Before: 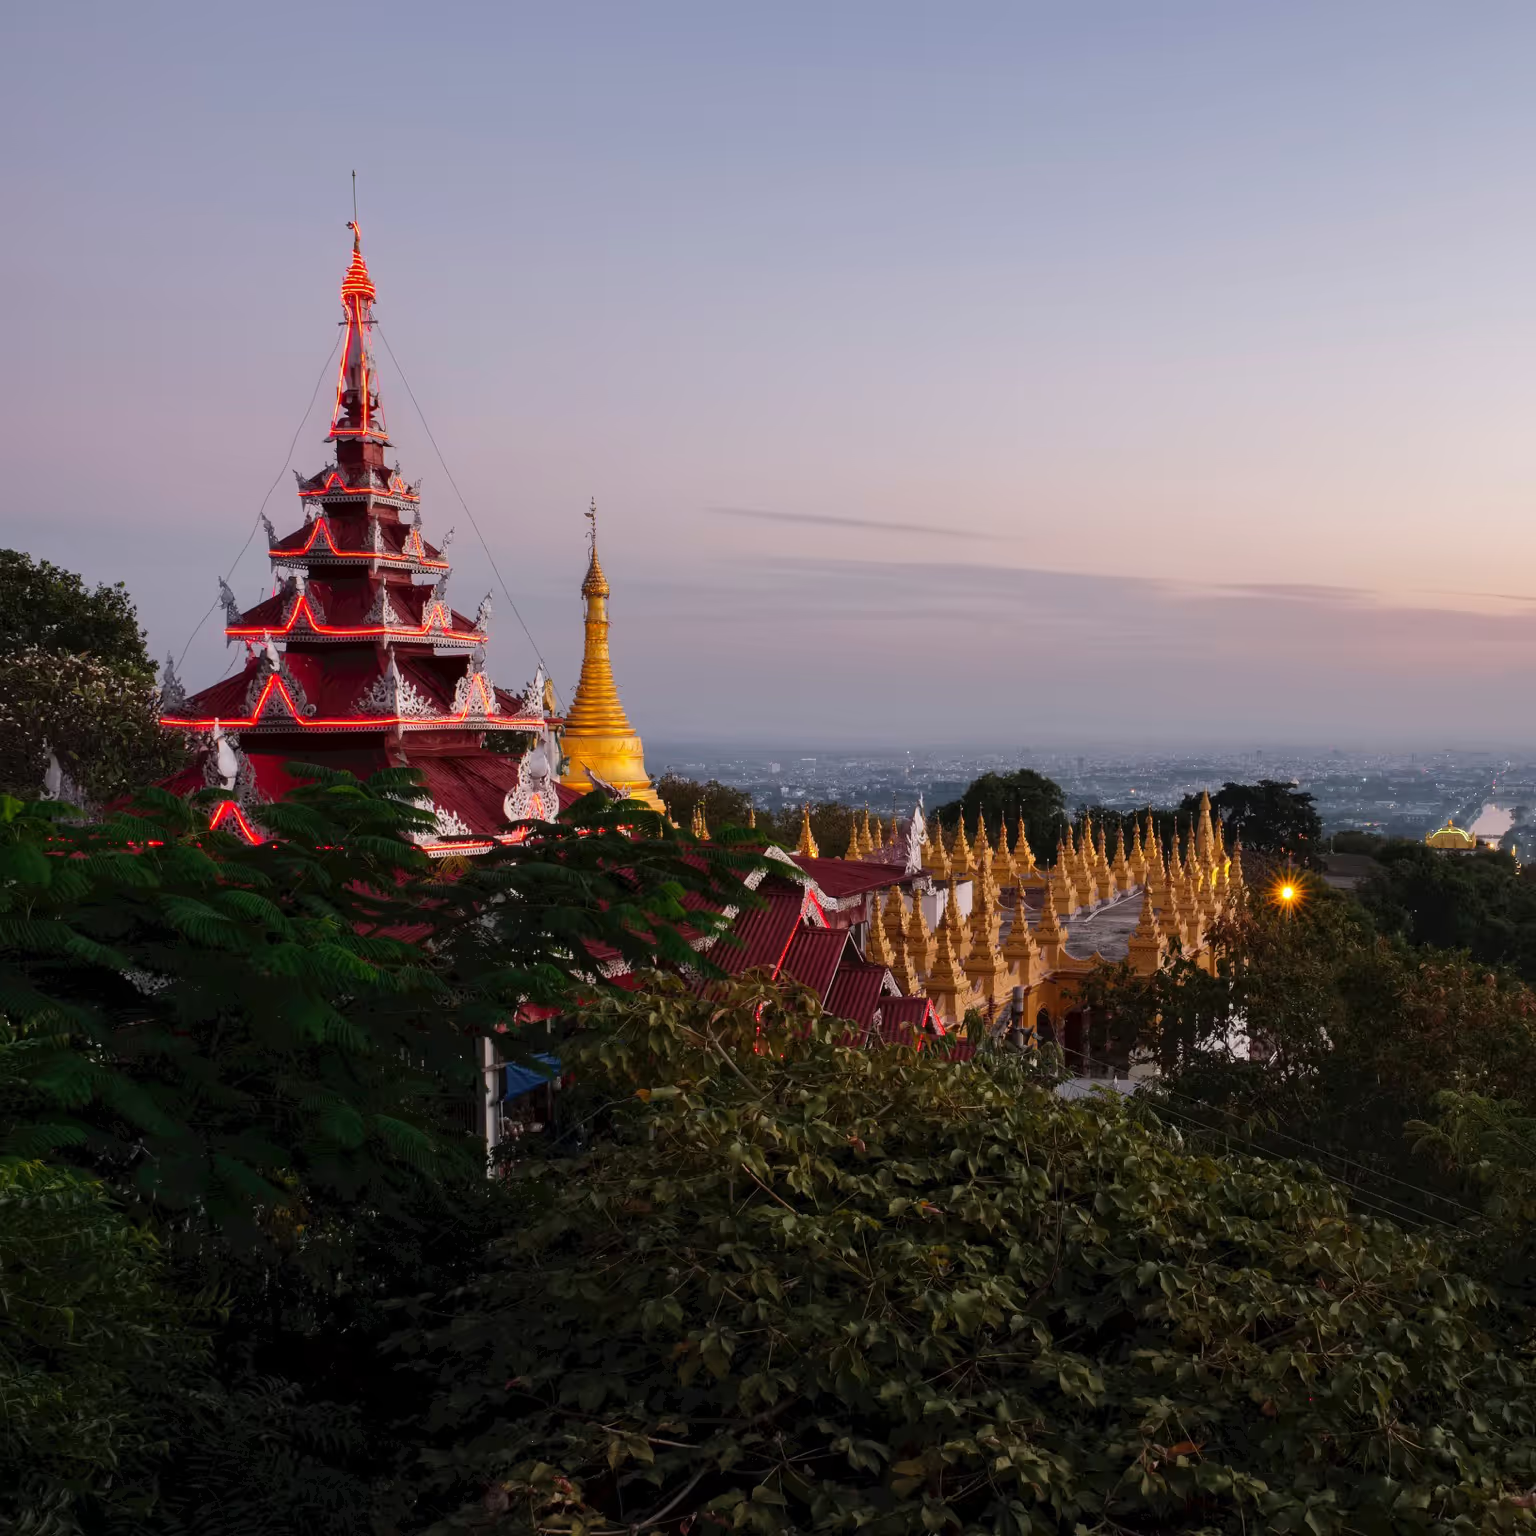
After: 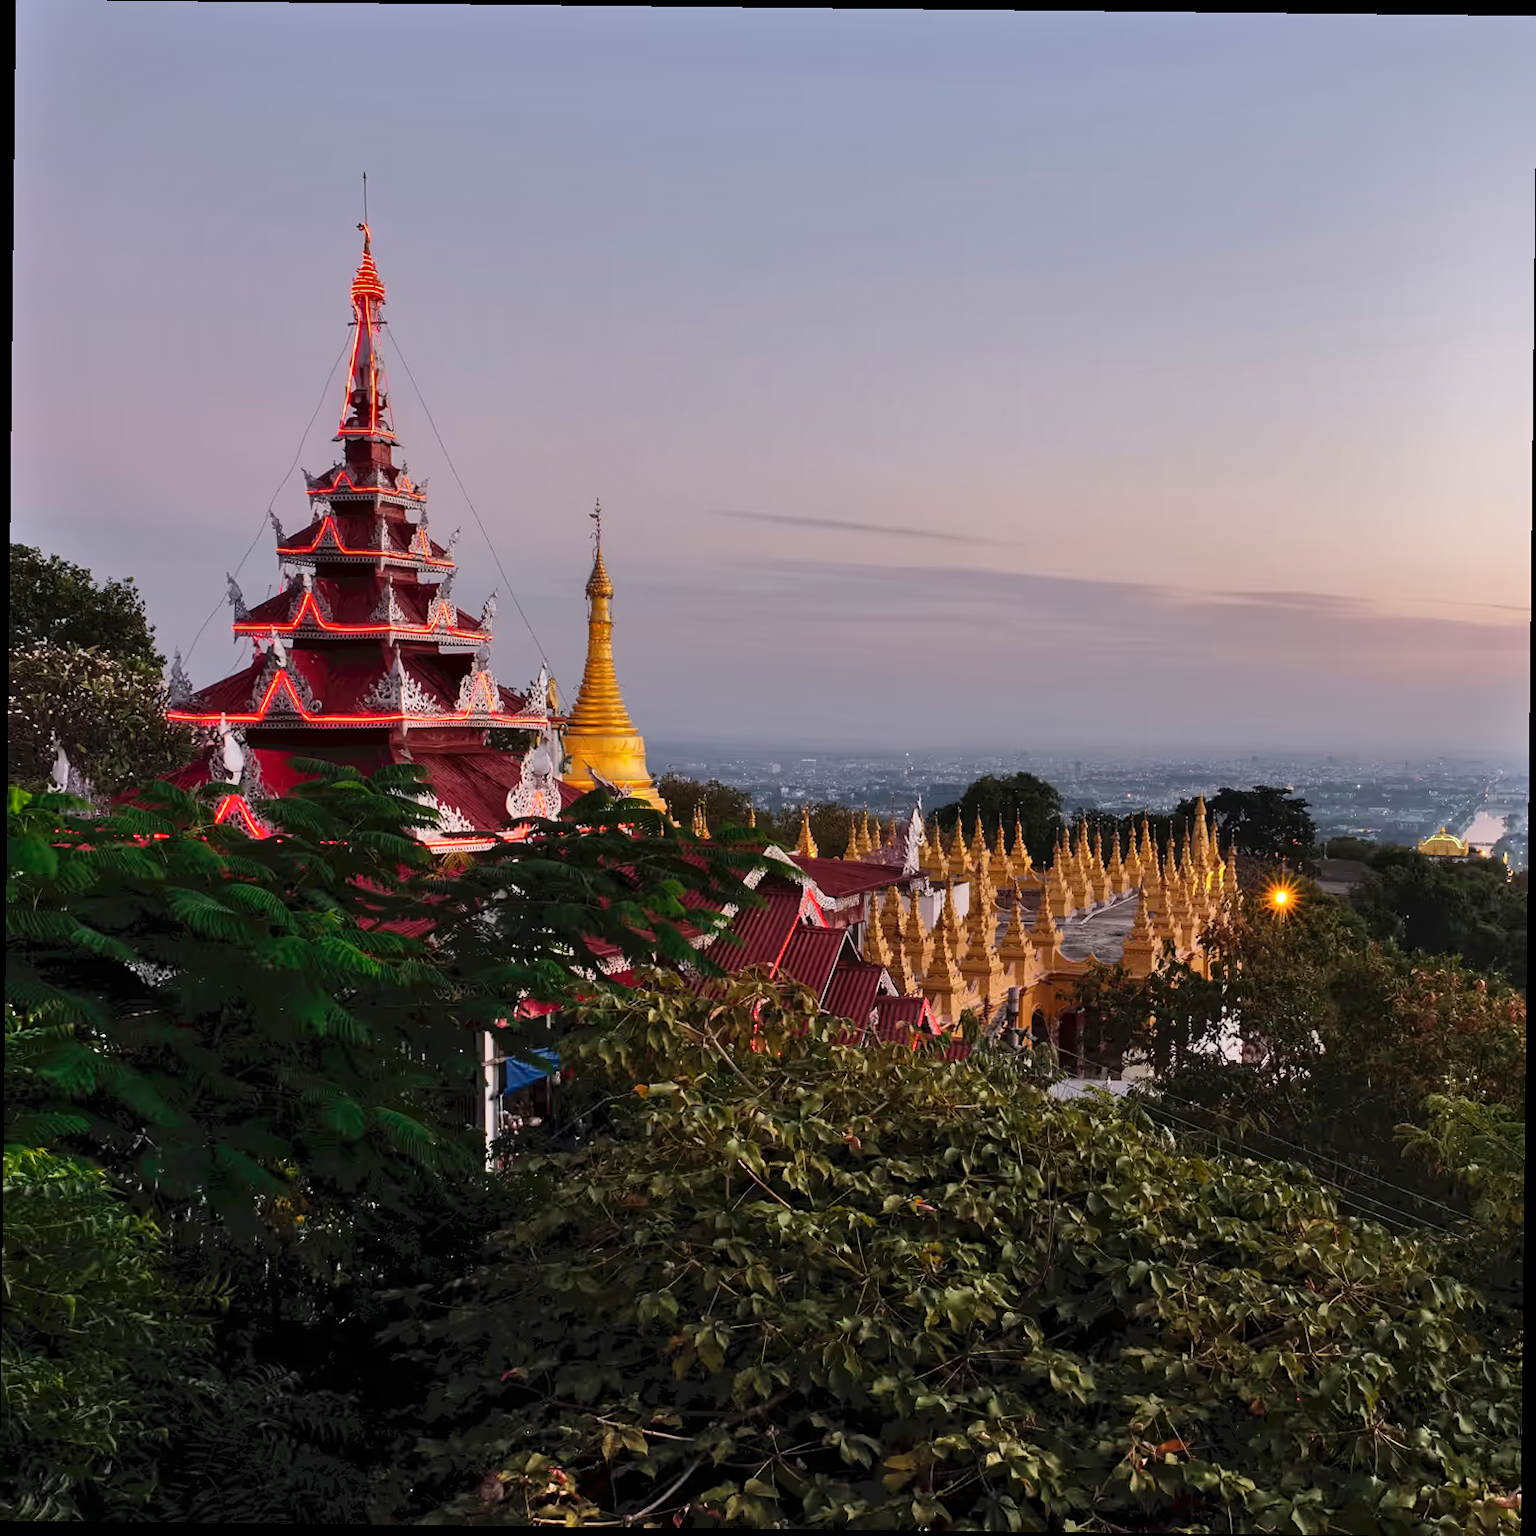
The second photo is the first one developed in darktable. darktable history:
crop and rotate: angle -0.625°
sharpen: amount 0.21
shadows and highlights: low approximation 0.01, soften with gaussian
